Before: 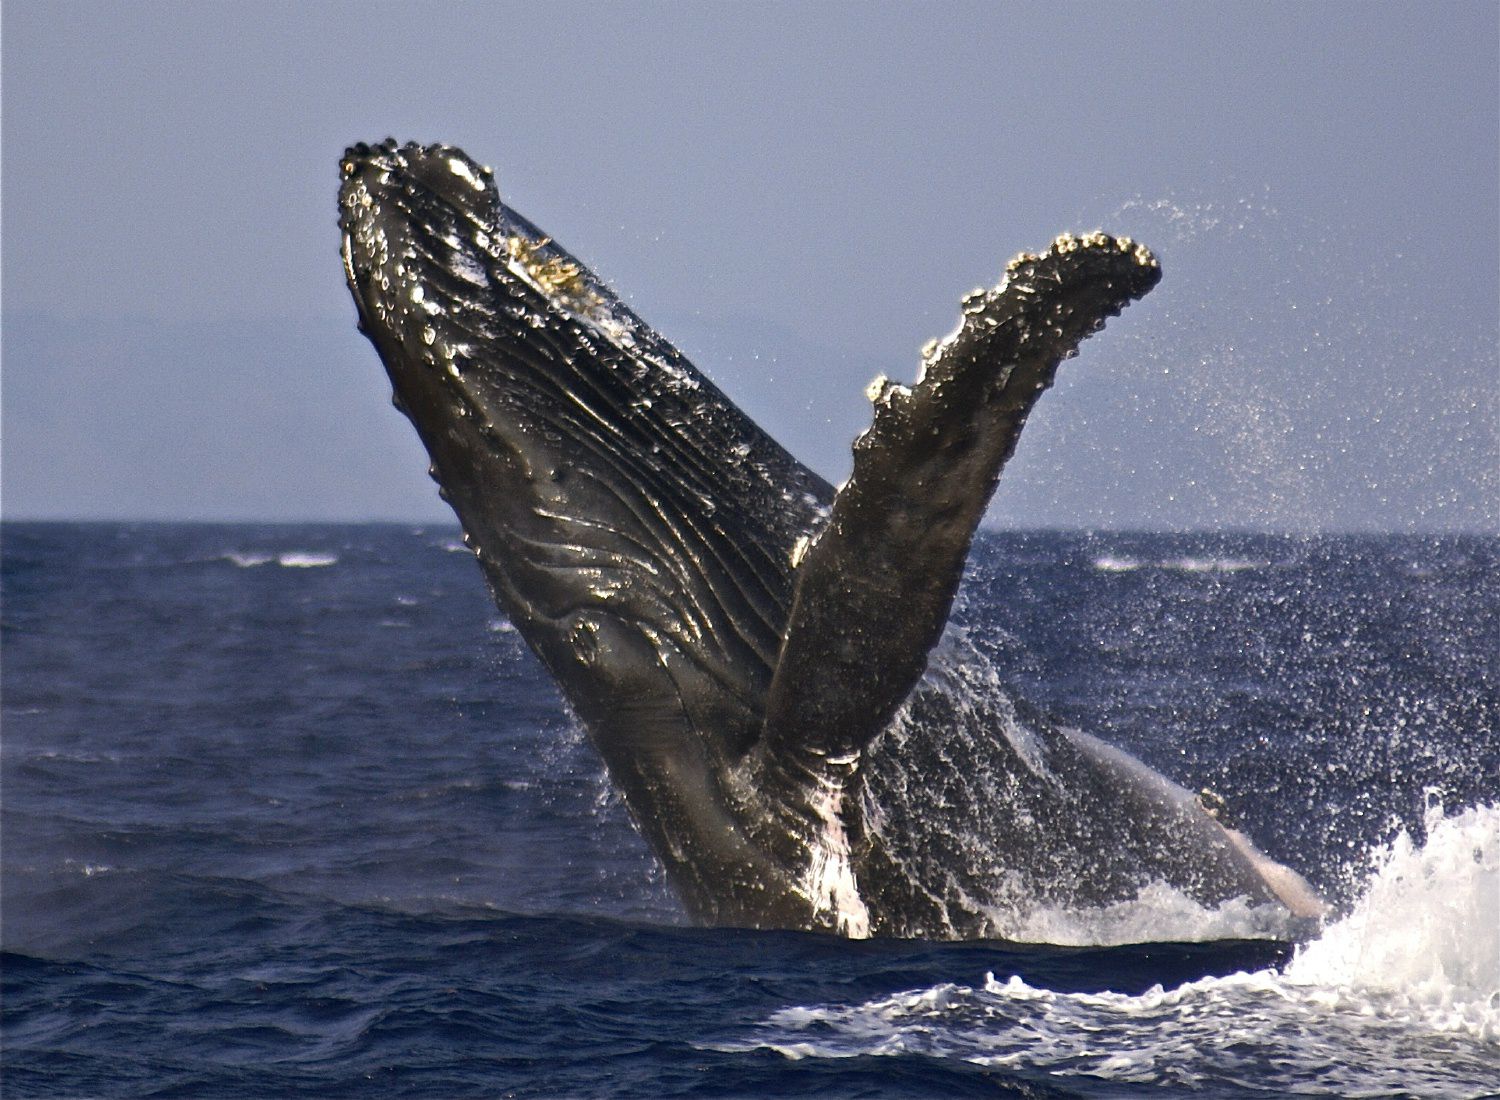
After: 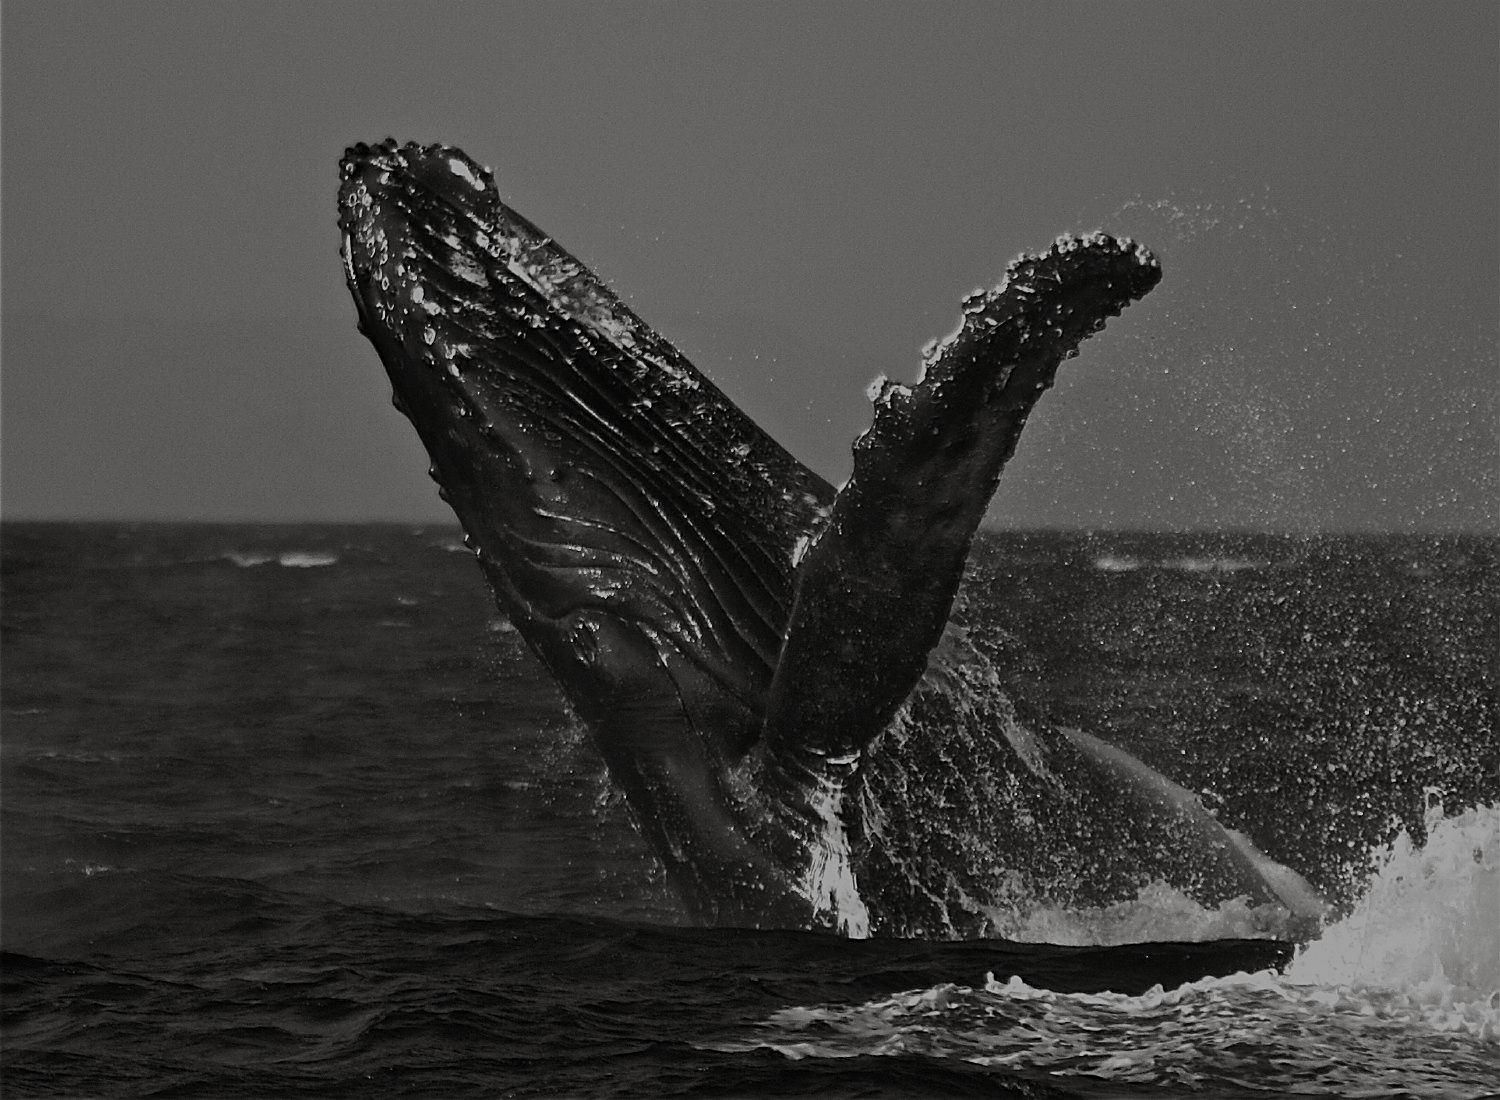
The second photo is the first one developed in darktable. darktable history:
exposure: exposure -1.468 EV, compensate highlight preservation false
monochrome: on, module defaults
sharpen: on, module defaults
split-toning: shadows › hue 36°, shadows › saturation 0.05, highlights › hue 10.8°, highlights › saturation 0.15, compress 40%
